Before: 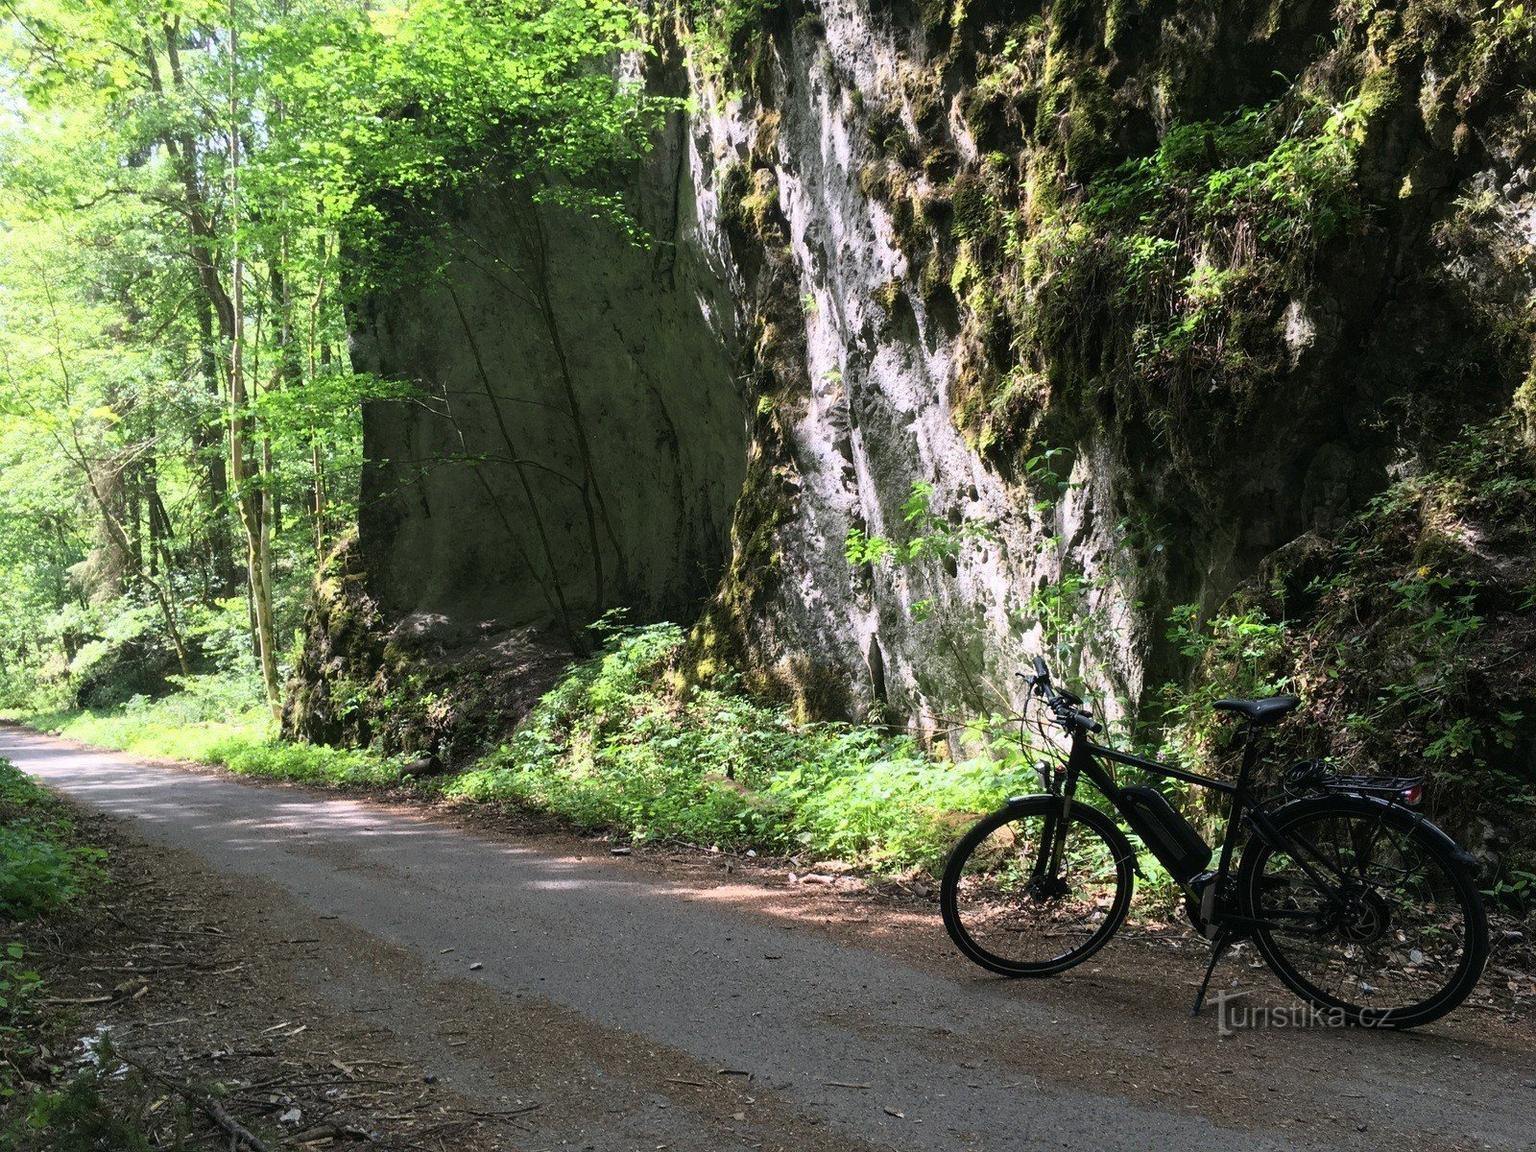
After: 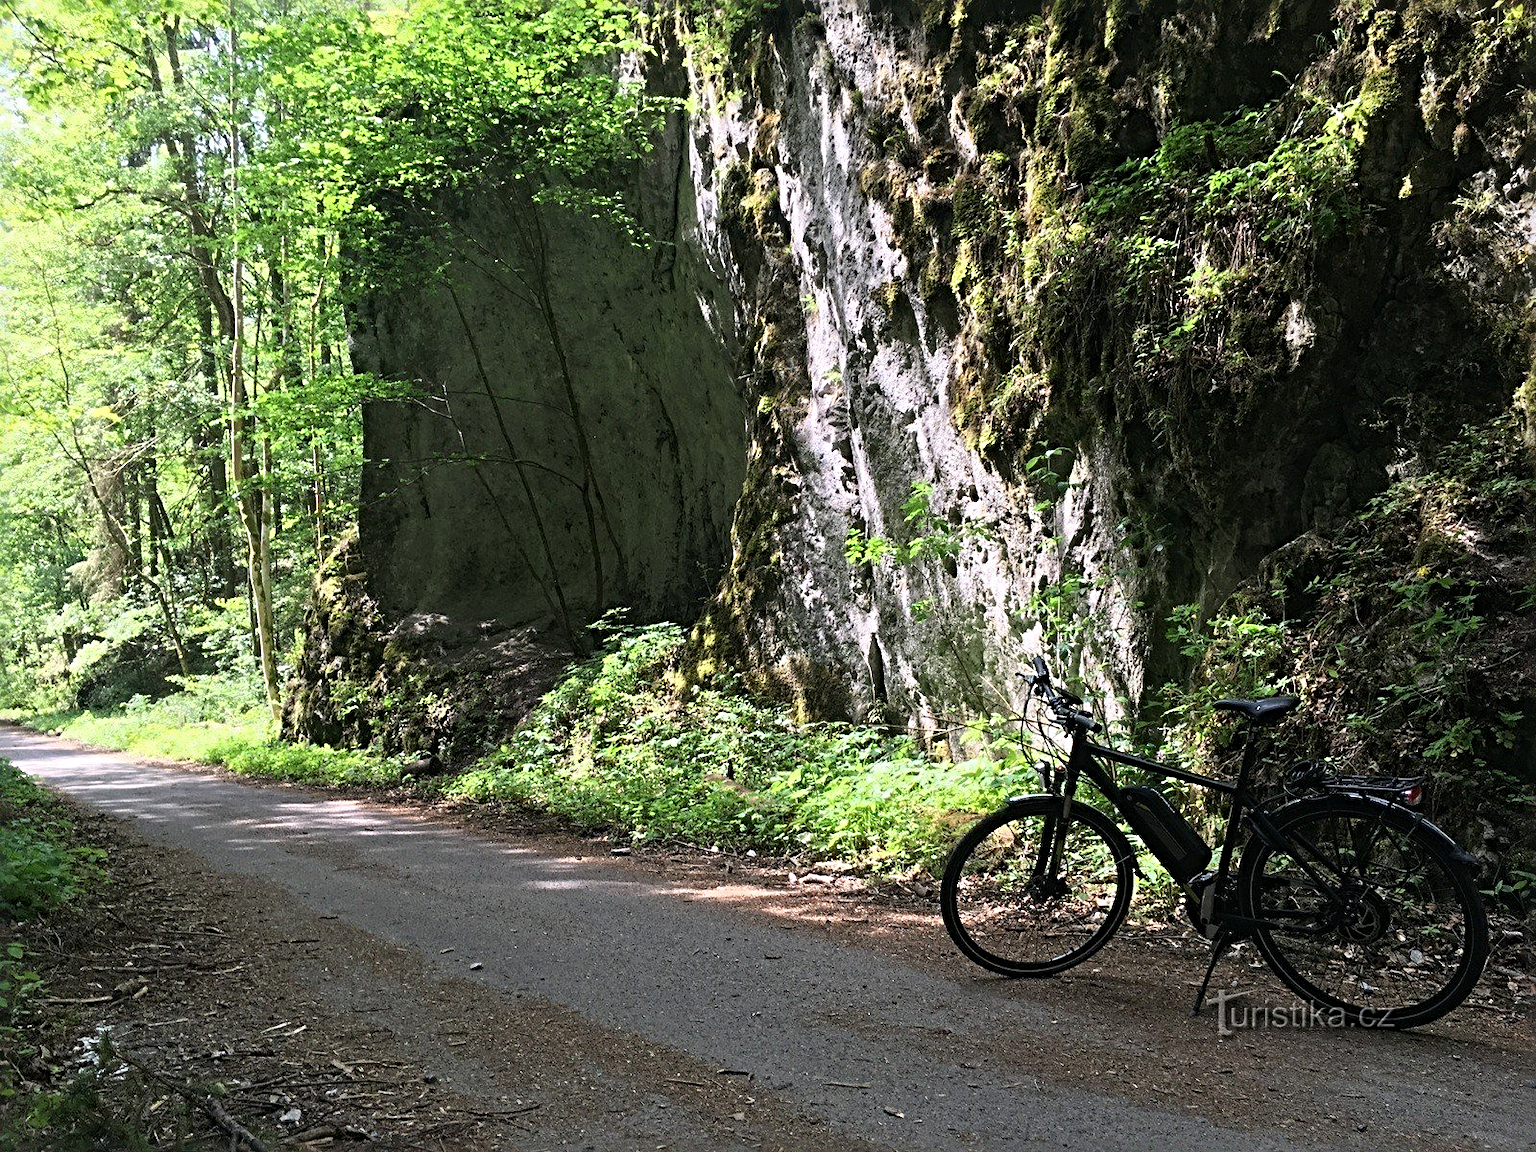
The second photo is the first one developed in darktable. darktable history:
sharpen: radius 4.929
